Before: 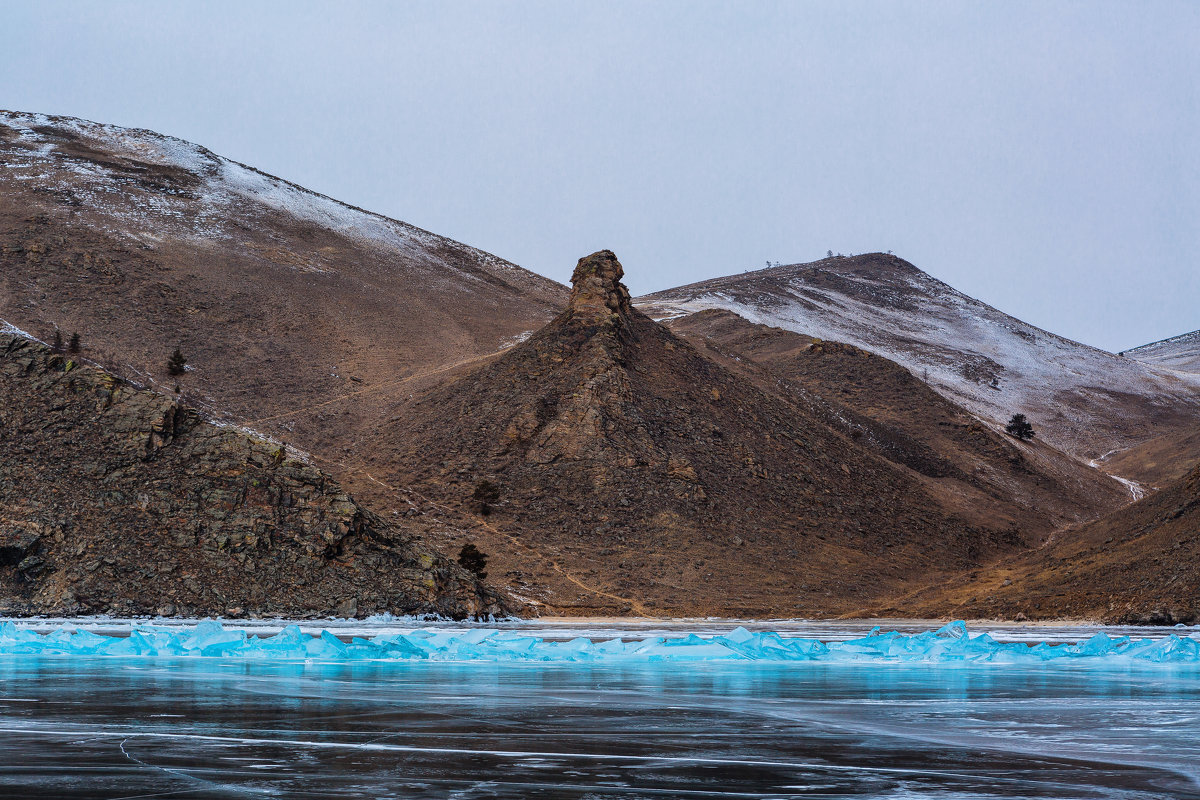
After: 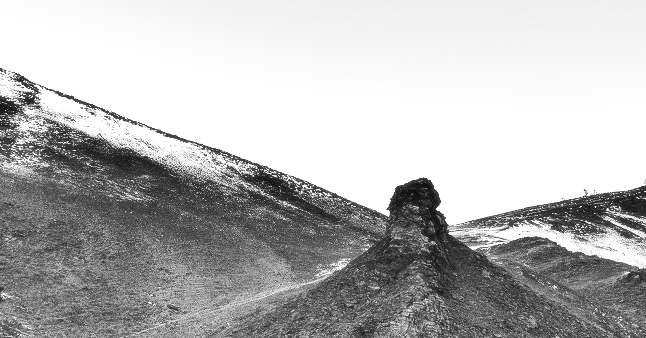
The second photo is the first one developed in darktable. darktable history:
contrast brightness saturation: contrast 0.2, brightness 0.16, saturation 0.22
white balance: emerald 1
exposure: black level correction 0, exposure 1.45 EV, compensate exposure bias true, compensate highlight preservation false
color calibration: output gray [0.22, 0.42, 0.37, 0], gray › normalize channels true, illuminant same as pipeline (D50), adaptation XYZ, x 0.346, y 0.359, gamut compression 0
crop: left 15.306%, top 9.065%, right 30.789%, bottom 48.638%
shadows and highlights: shadows 20.91, highlights -82.73, soften with gaussian
soften: size 10%, saturation 50%, brightness 0.2 EV, mix 10%
